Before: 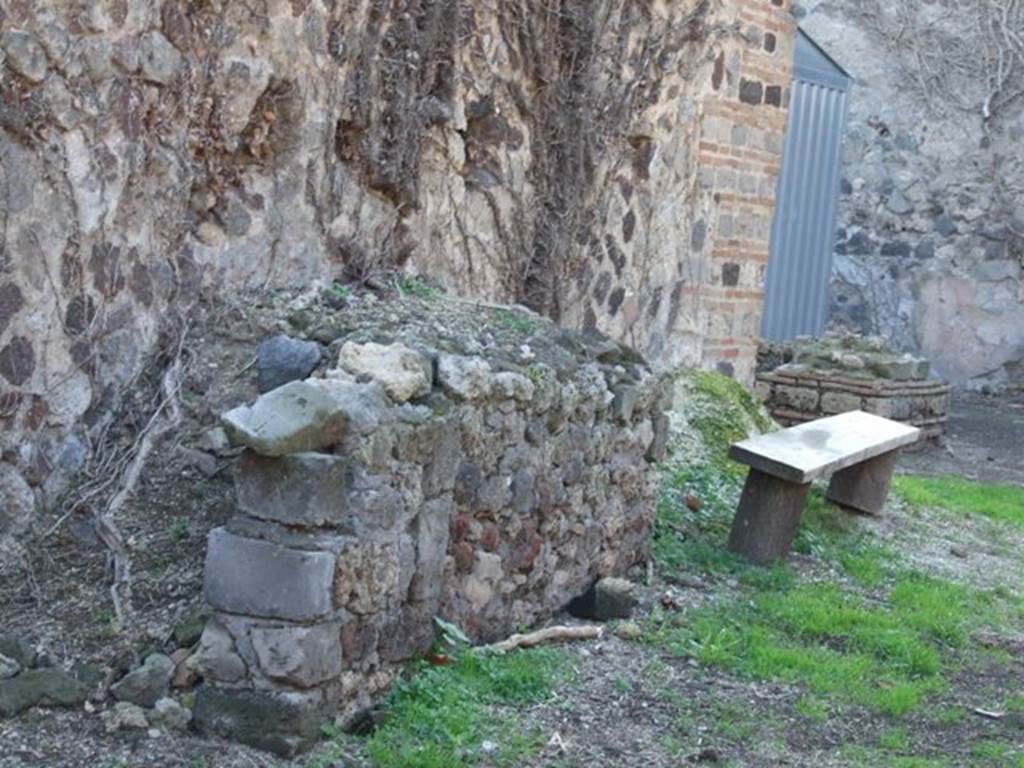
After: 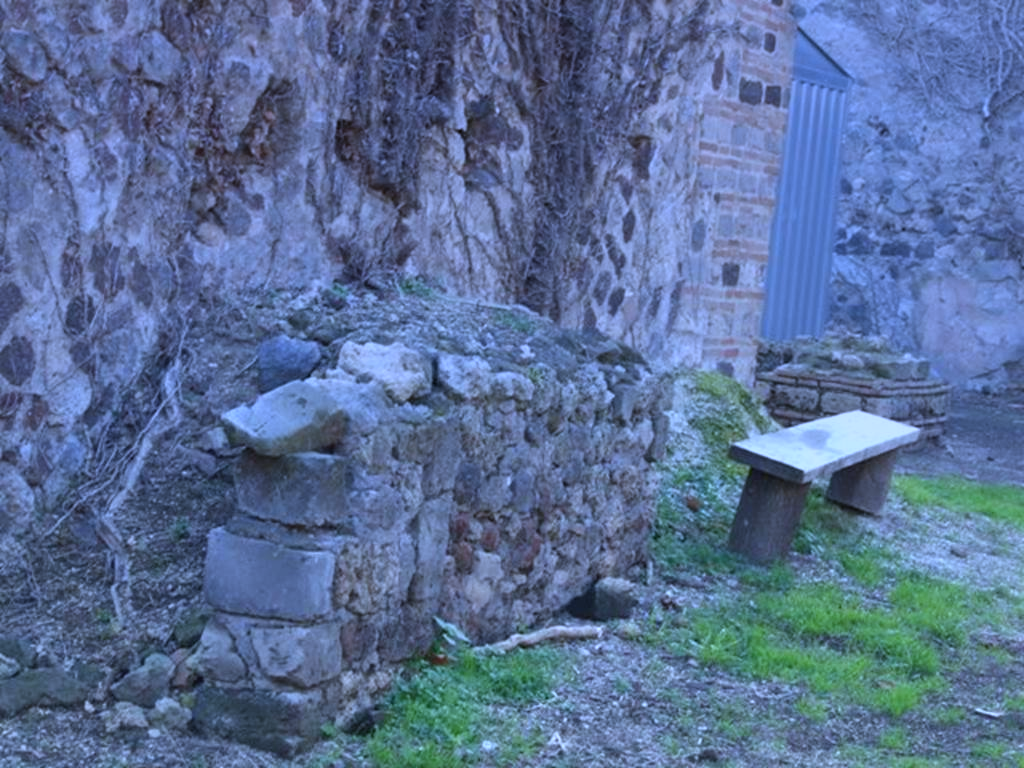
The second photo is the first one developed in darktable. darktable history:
white balance: red 0.871, blue 1.249
graduated density: hue 238.83°, saturation 50%
